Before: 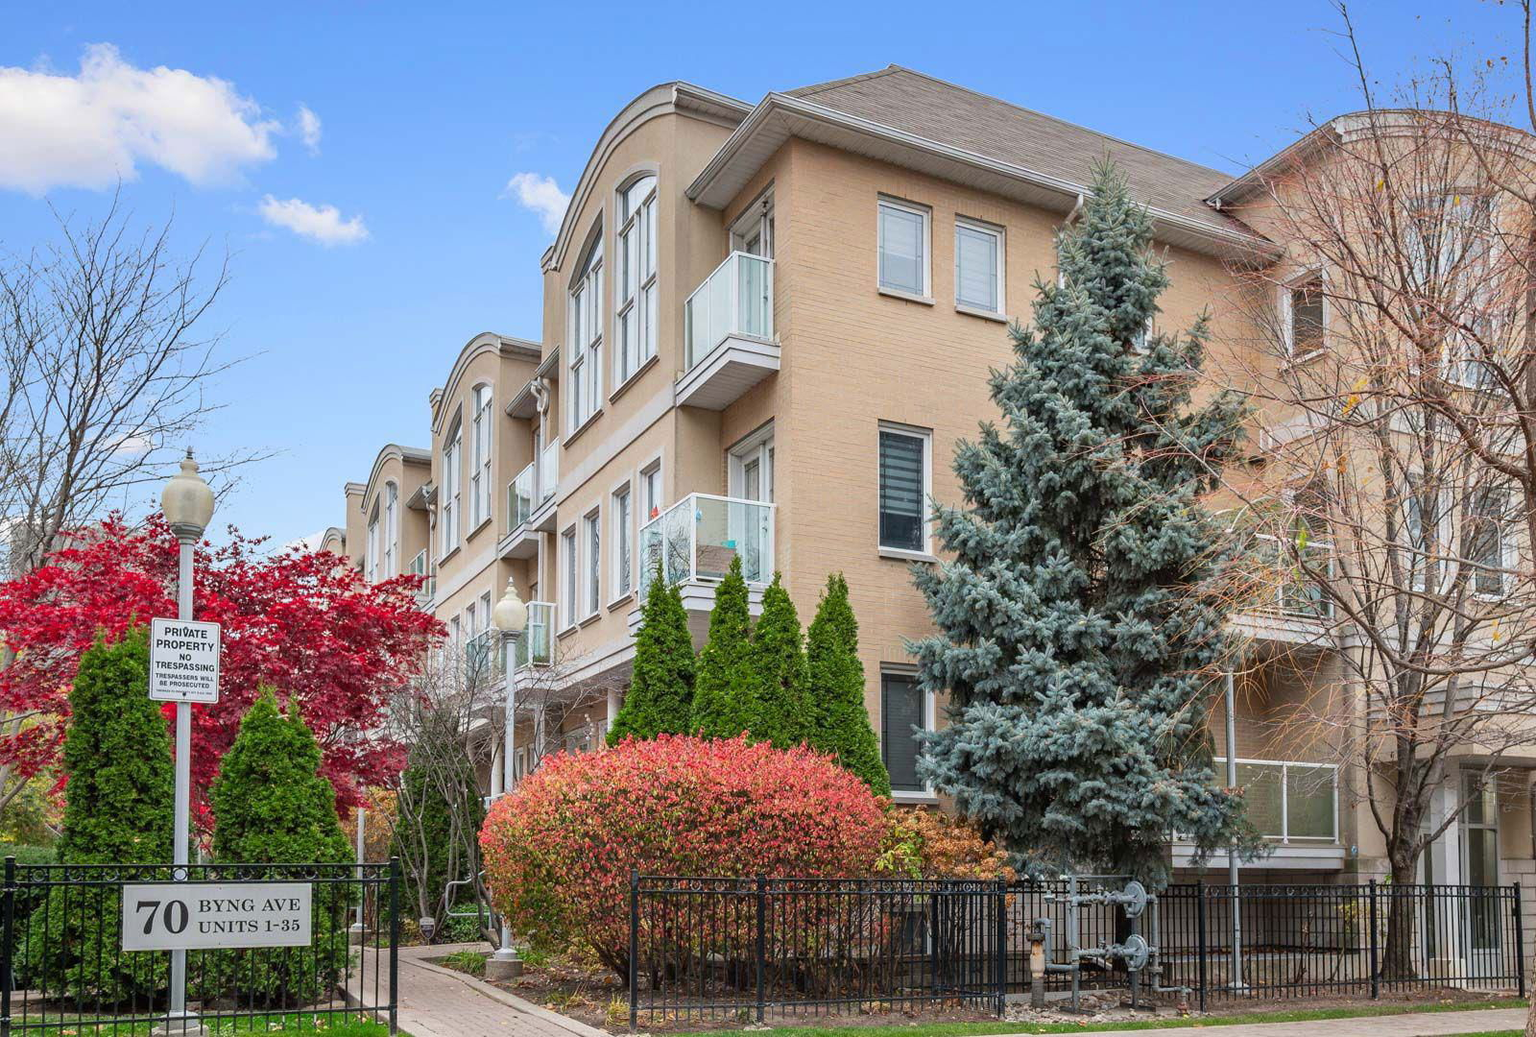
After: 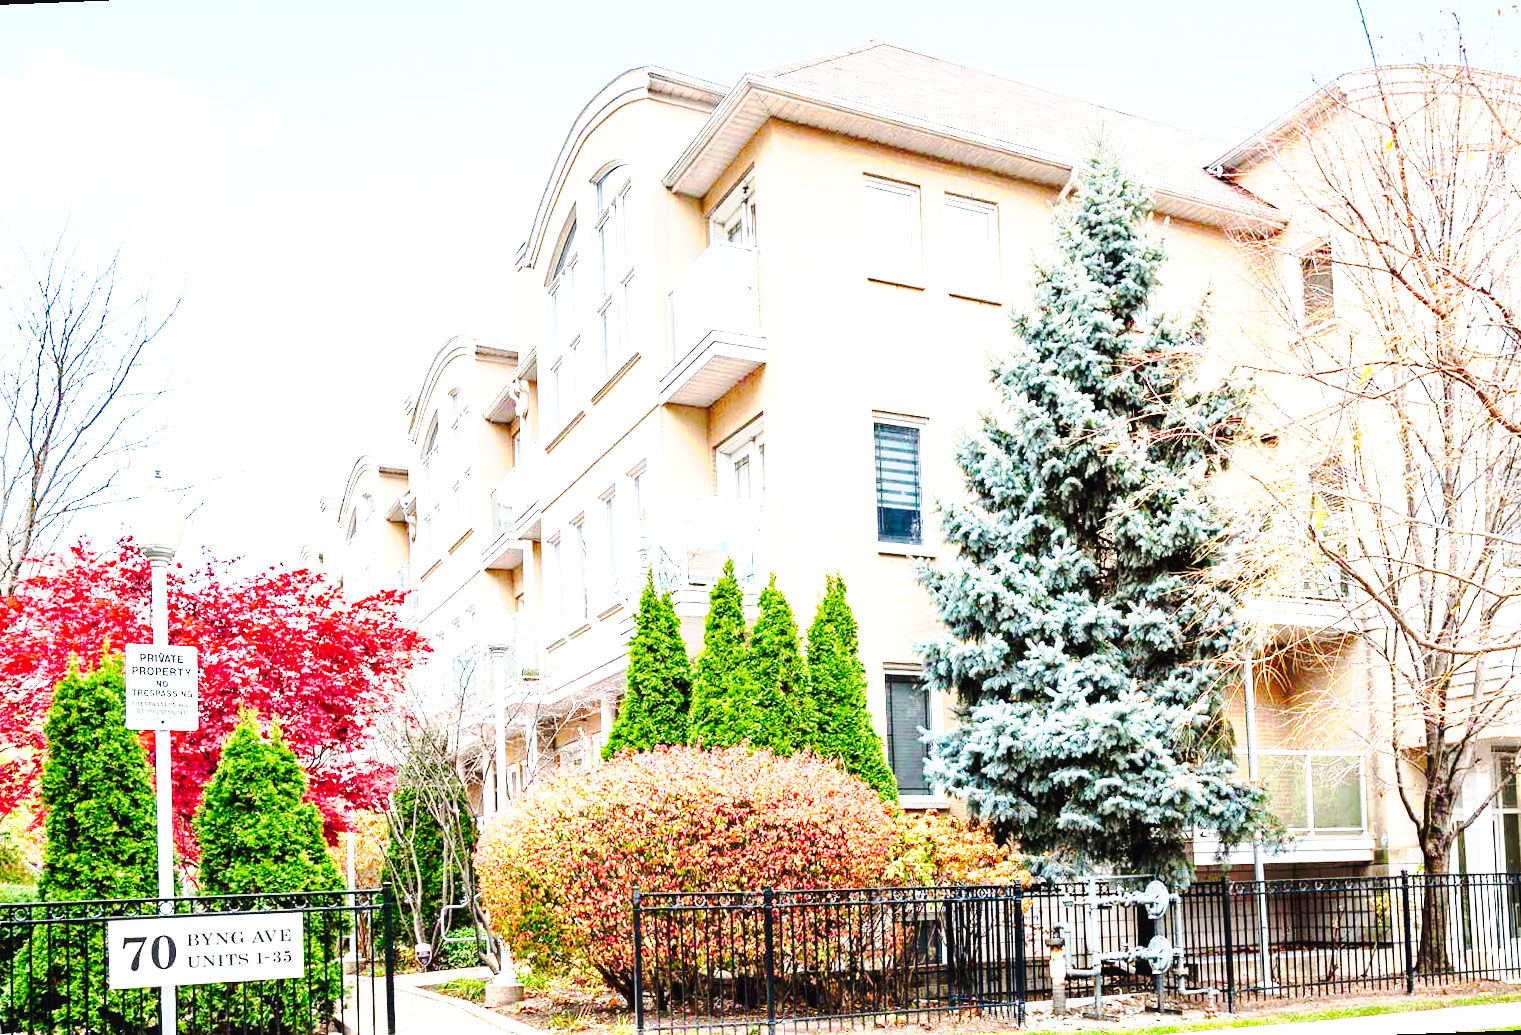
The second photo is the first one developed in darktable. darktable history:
exposure: black level correction 0, exposure 1.75 EV, compensate exposure bias true, compensate highlight preservation false
tone curve: curves: ch0 [(0, 0) (0.003, 0.043) (0.011, 0.043) (0.025, 0.035) (0.044, 0.042) (0.069, 0.035) (0.1, 0.03) (0.136, 0.017) (0.177, 0.03) (0.224, 0.06) (0.277, 0.118) (0.335, 0.189) (0.399, 0.297) (0.468, 0.483) (0.543, 0.631) (0.623, 0.746) (0.709, 0.823) (0.801, 0.944) (0.898, 0.966) (1, 1)], preserve colors none
rotate and perspective: rotation -2.12°, lens shift (vertical) 0.009, lens shift (horizontal) -0.008, automatic cropping original format, crop left 0.036, crop right 0.964, crop top 0.05, crop bottom 0.959
